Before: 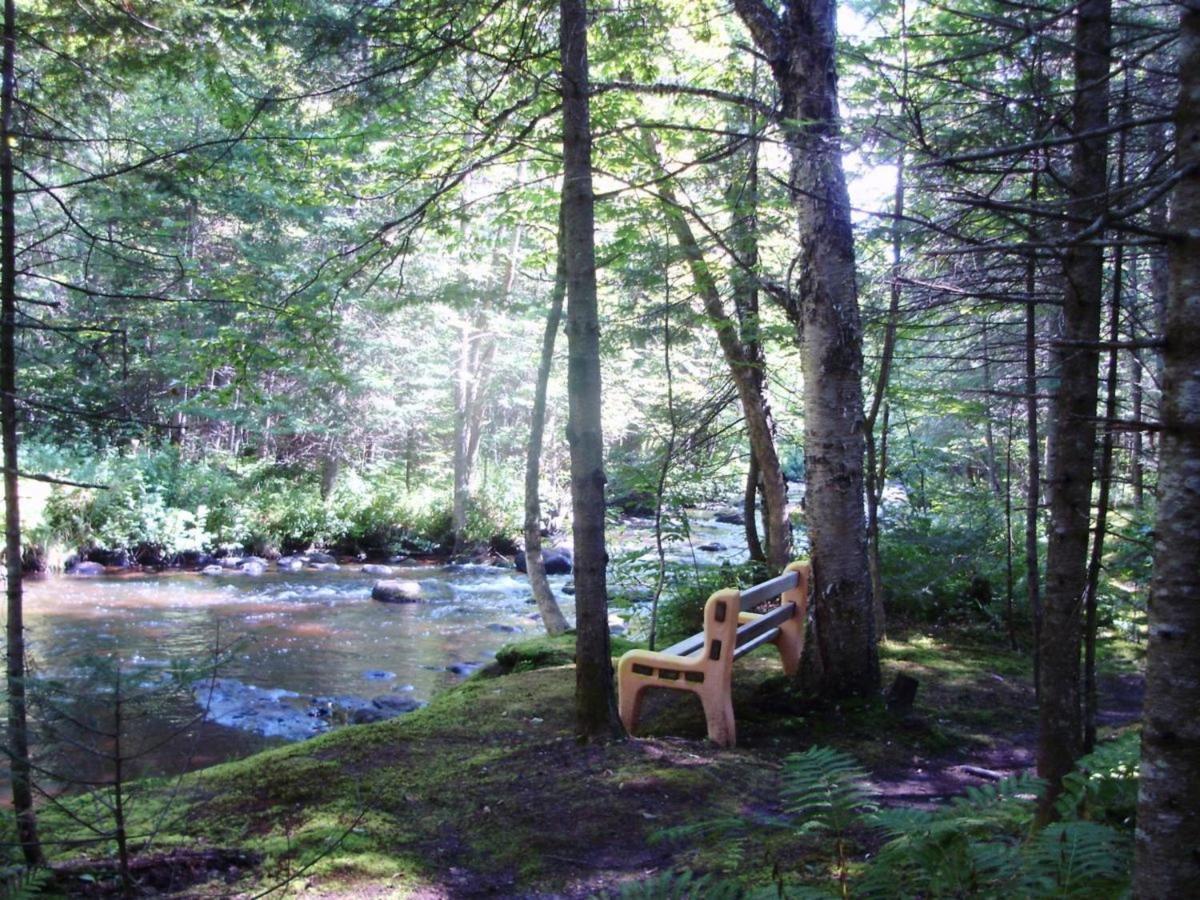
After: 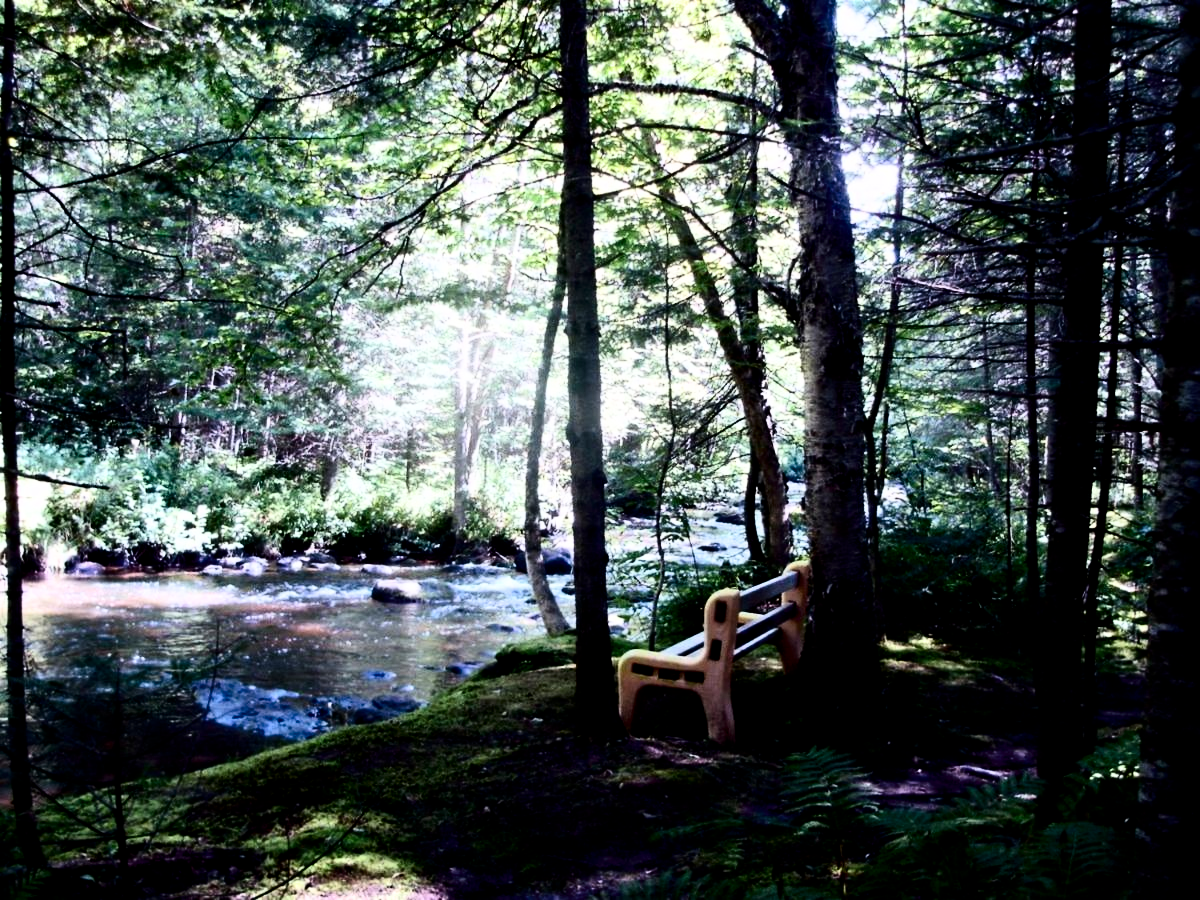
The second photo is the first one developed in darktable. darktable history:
filmic rgb: black relative exposure -3.64 EV, white relative exposure 2.44 EV, hardness 3.29
contrast brightness saturation: contrast 0.24, brightness -0.24, saturation 0.14
